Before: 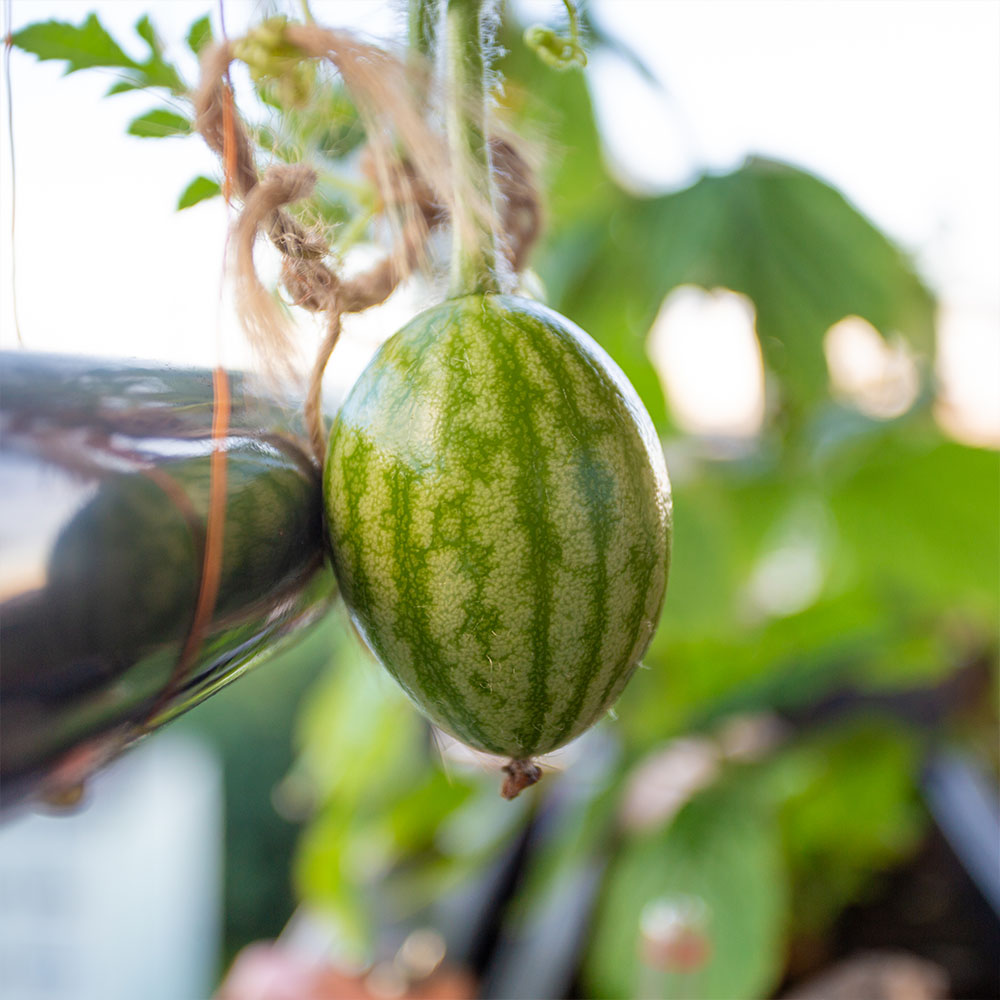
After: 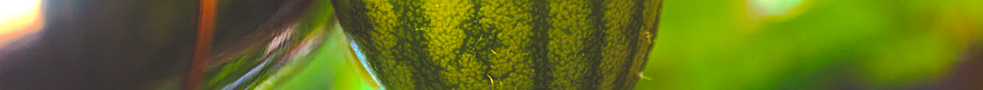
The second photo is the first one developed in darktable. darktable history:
tone equalizer: -8 EV -1.08 EV, -7 EV -1.01 EV, -6 EV -0.867 EV, -5 EV -0.578 EV, -3 EV 0.578 EV, -2 EV 0.867 EV, -1 EV 1.01 EV, +0 EV 1.08 EV, edges refinement/feathering 500, mask exposure compensation -1.57 EV, preserve details no
color balance rgb: perceptual saturation grading › global saturation 100%
crop and rotate: top 59.084%, bottom 30.916%
color correction: highlights a* -0.95, highlights b* 4.5, shadows a* 3.55
sharpen: on, module defaults
tone curve: curves: ch0 [(0, 0) (0.003, 0.149) (0.011, 0.152) (0.025, 0.154) (0.044, 0.164) (0.069, 0.179) (0.1, 0.194) (0.136, 0.211) (0.177, 0.232) (0.224, 0.258) (0.277, 0.289) (0.335, 0.326) (0.399, 0.371) (0.468, 0.438) (0.543, 0.504) (0.623, 0.569) (0.709, 0.642) (0.801, 0.716) (0.898, 0.775) (1, 1)], preserve colors none
rotate and perspective: rotation -3°, crop left 0.031, crop right 0.968, crop top 0.07, crop bottom 0.93
contrast brightness saturation: contrast -0.1, brightness 0.05, saturation 0.08
